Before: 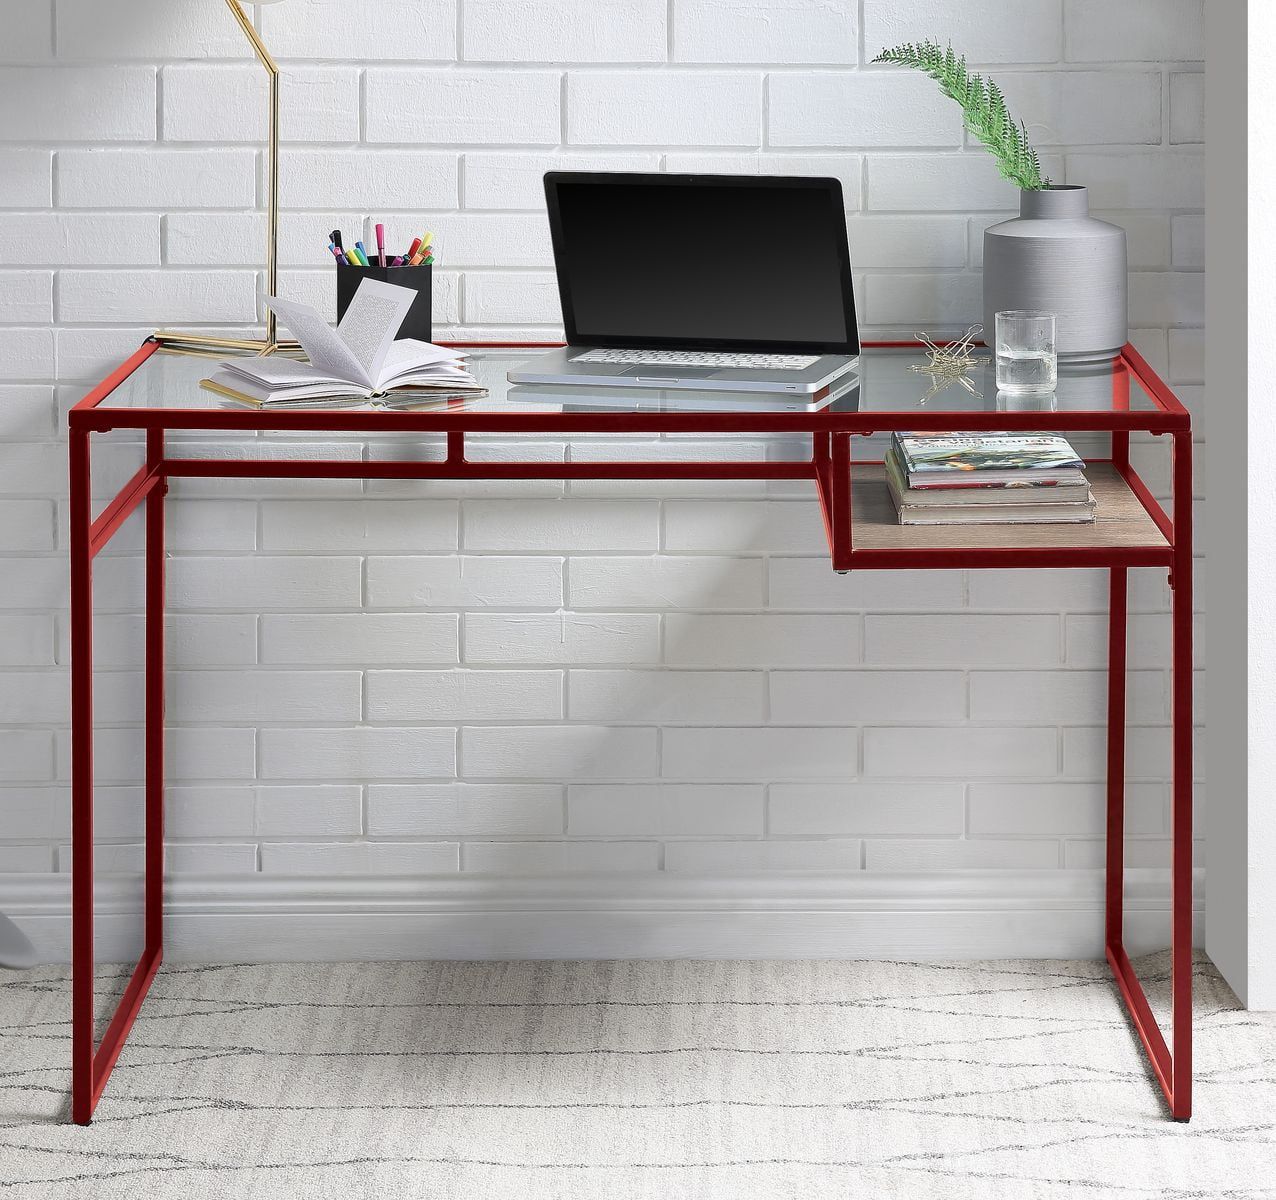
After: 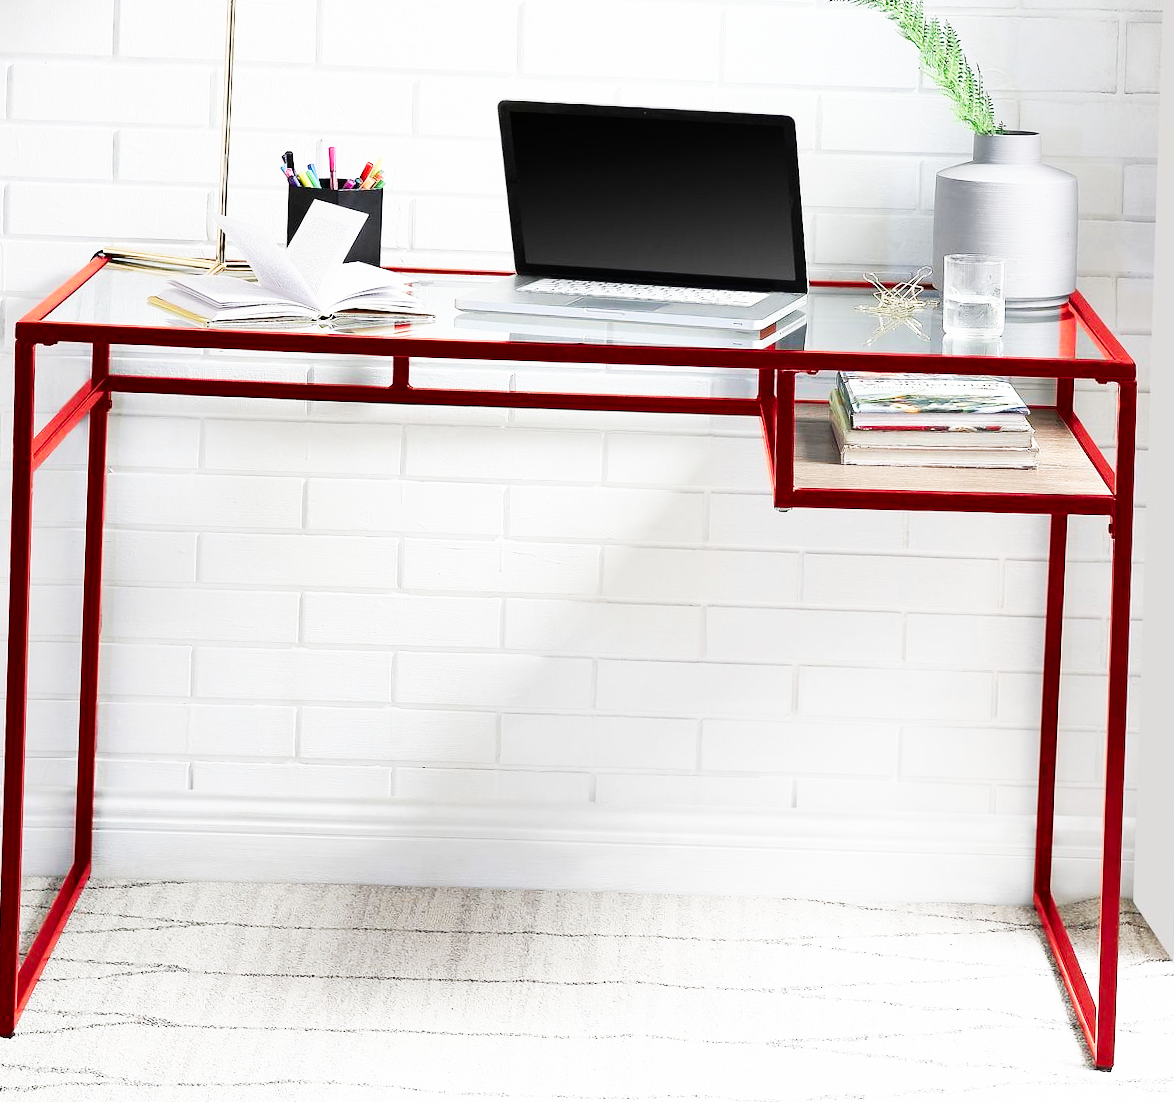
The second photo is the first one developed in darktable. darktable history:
base curve: curves: ch0 [(0, 0) (0.007, 0.004) (0.027, 0.03) (0.046, 0.07) (0.207, 0.54) (0.442, 0.872) (0.673, 0.972) (1, 1)], preserve colors none
crop and rotate: angle -1.92°, left 3.125%, top 4.273%, right 1.619%, bottom 0.601%
tone equalizer: edges refinement/feathering 500, mask exposure compensation -1.57 EV, preserve details no
